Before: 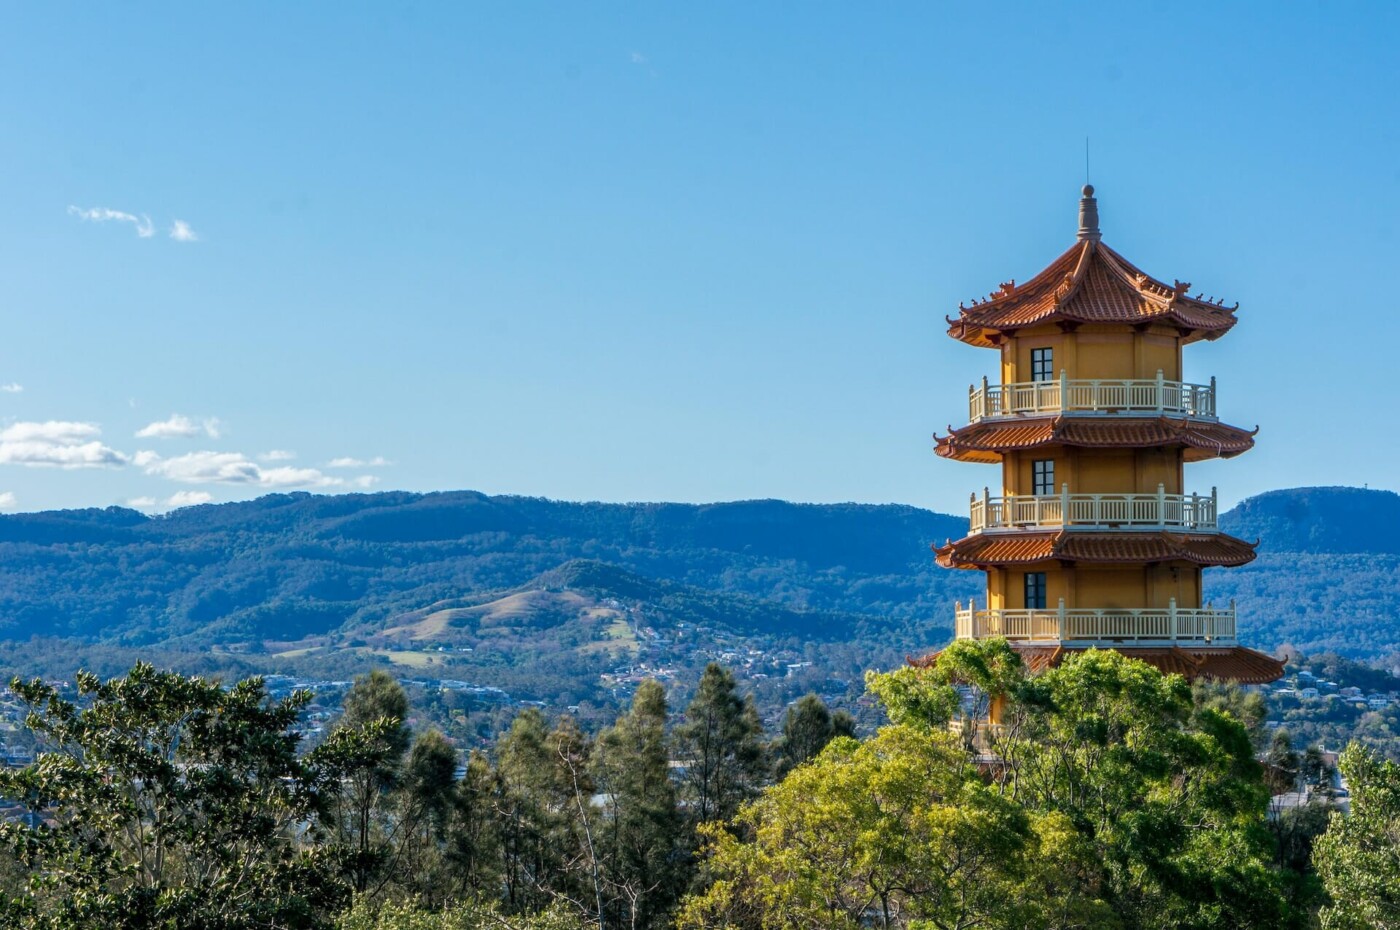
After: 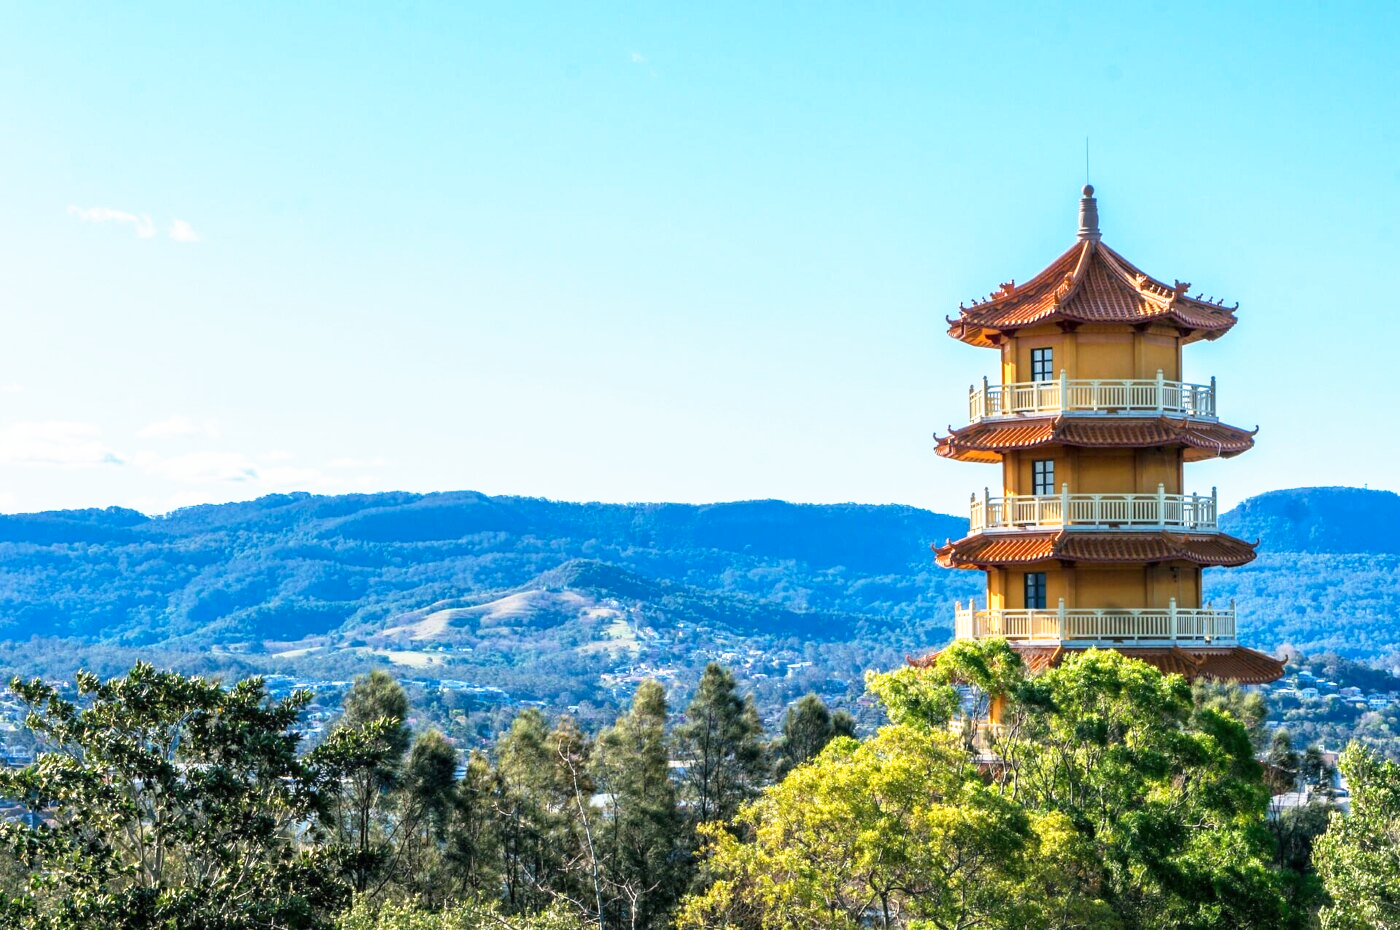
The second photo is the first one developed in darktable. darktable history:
base curve: curves: ch0 [(0, 0) (0.495, 0.917) (1, 1)], preserve colors none
